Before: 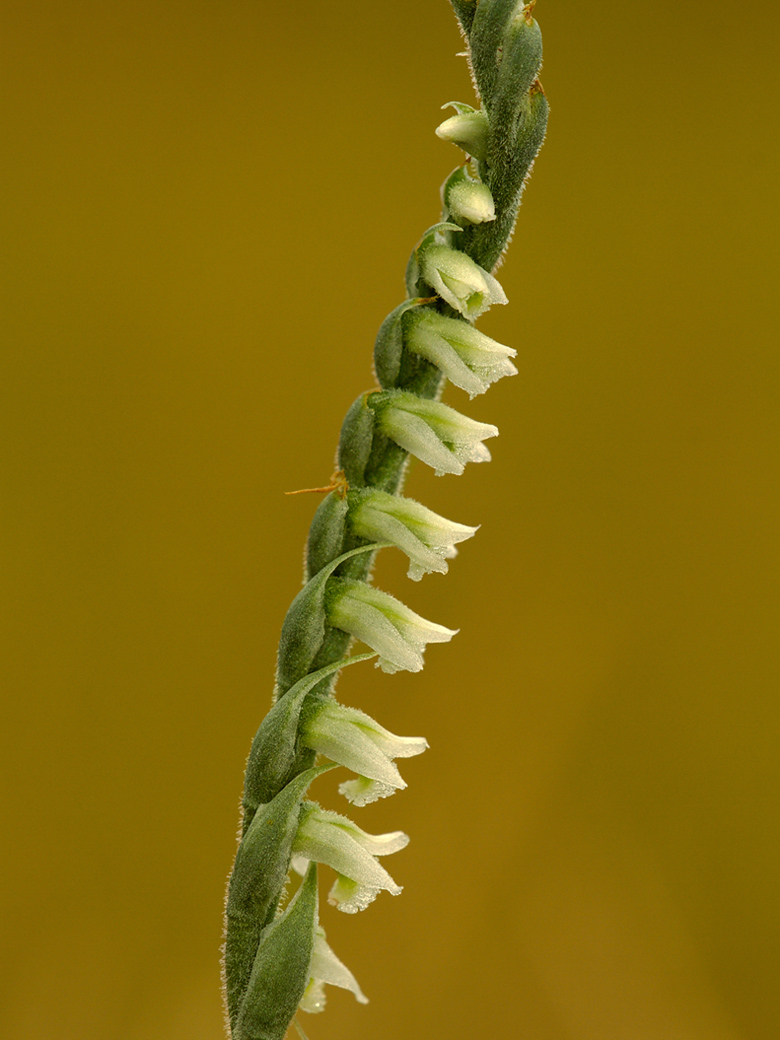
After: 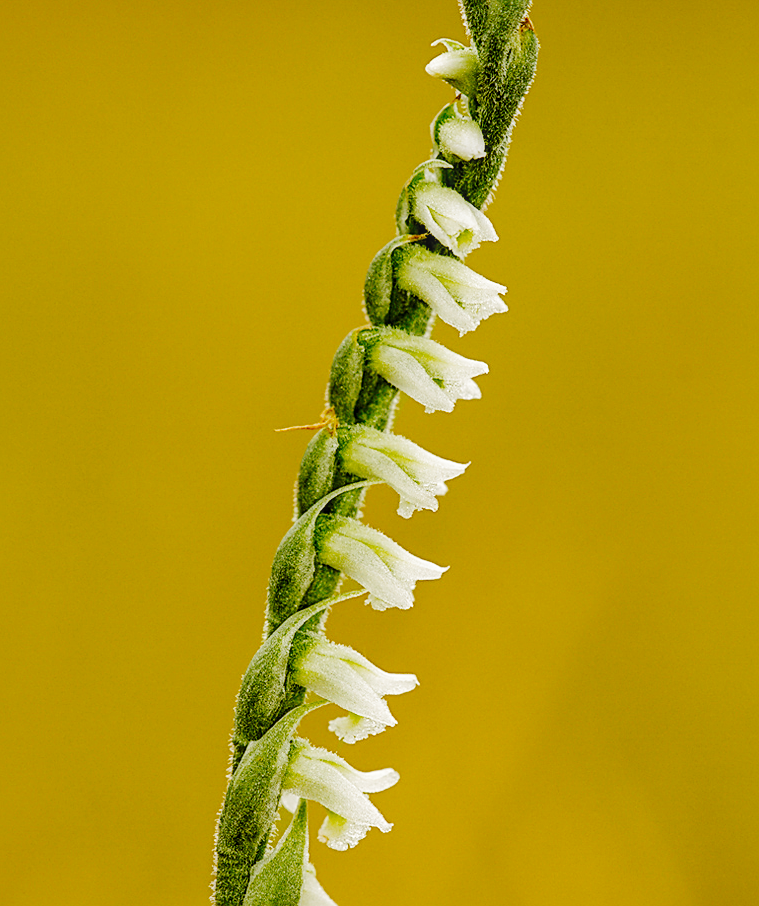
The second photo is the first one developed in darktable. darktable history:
crop: left 1.329%, top 6.088%, right 1.268%, bottom 6.709%
tone curve: curves: ch0 [(0, 0.01) (0.097, 0.07) (0.204, 0.173) (0.447, 0.517) (0.539, 0.624) (0.733, 0.791) (0.879, 0.898) (1, 0.98)]; ch1 [(0, 0) (0.393, 0.415) (0.447, 0.448) (0.485, 0.494) (0.523, 0.509) (0.545, 0.541) (0.574, 0.561) (0.648, 0.674) (1, 1)]; ch2 [(0, 0) (0.369, 0.388) (0.449, 0.431) (0.499, 0.5) (0.521, 0.51) (0.53, 0.54) (0.564, 0.569) (0.674, 0.735) (1, 1)], preserve colors none
filmic rgb: black relative exposure -5.04 EV, white relative exposure 3.97 EV, hardness 2.9, contrast 1.096, preserve chrominance no, color science v5 (2021), iterations of high-quality reconstruction 0
exposure: black level correction -0.005, exposure 0.618 EV, compensate exposure bias true, compensate highlight preservation false
sharpen: amount 0.499
local contrast: on, module defaults
